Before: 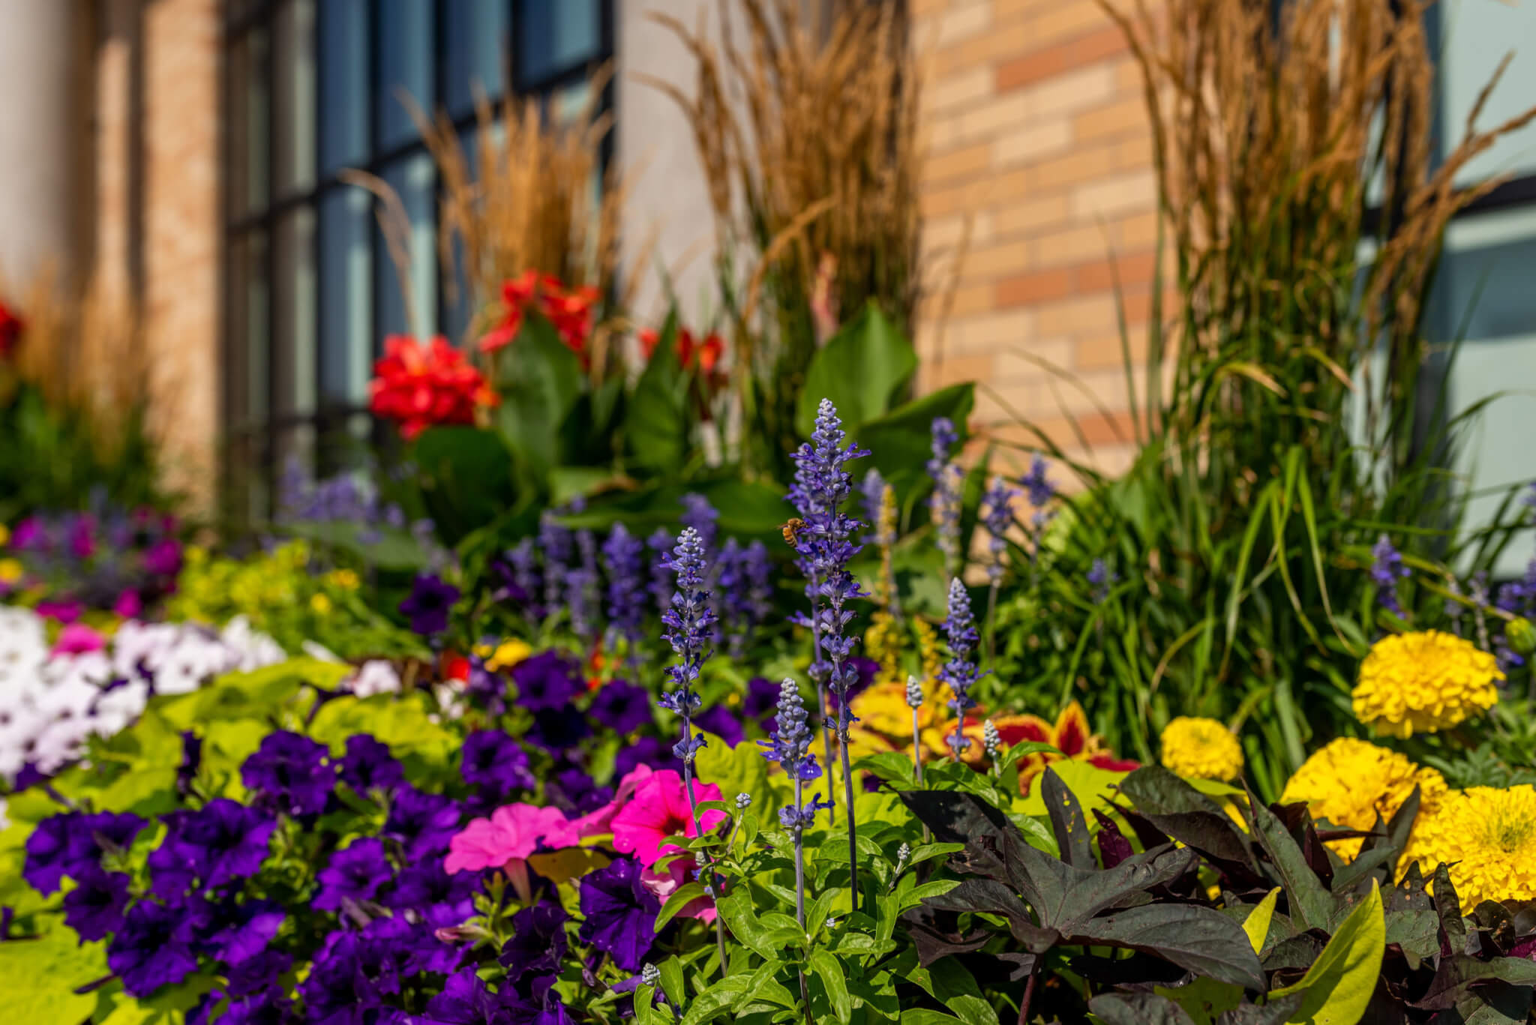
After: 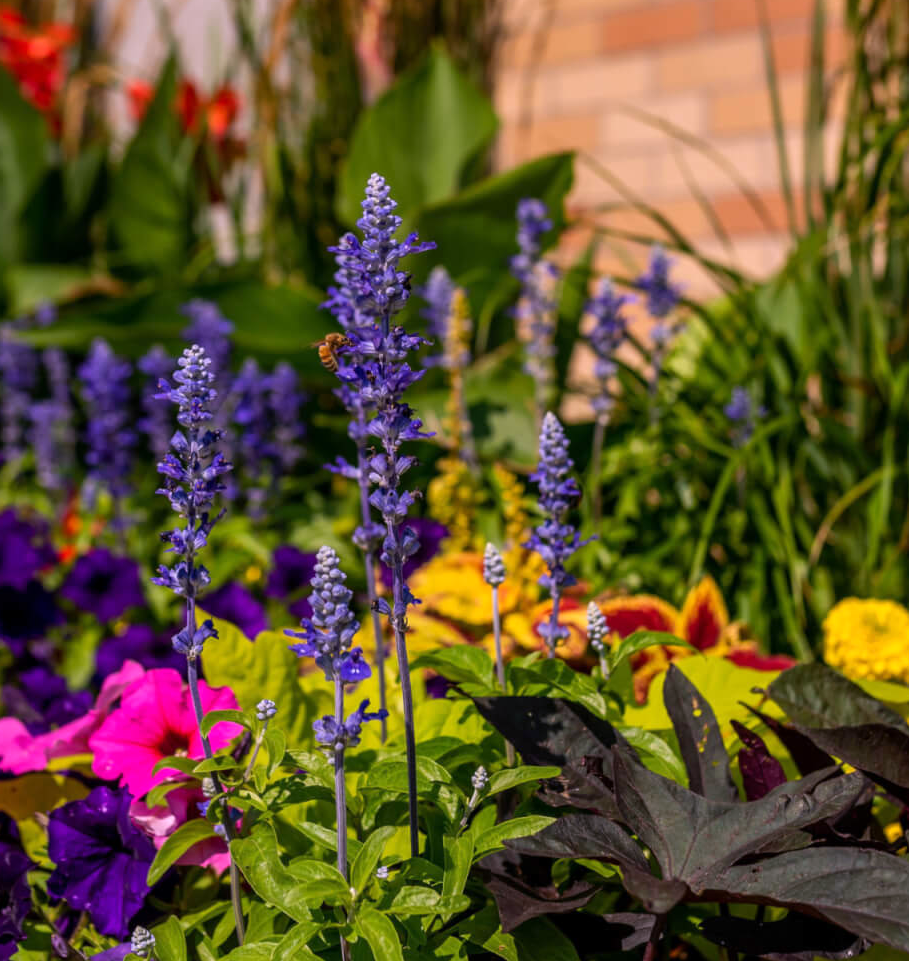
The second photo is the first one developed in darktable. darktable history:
crop: left 35.432%, top 26.233%, right 20.145%, bottom 3.432%
white balance: red 1.066, blue 1.119
